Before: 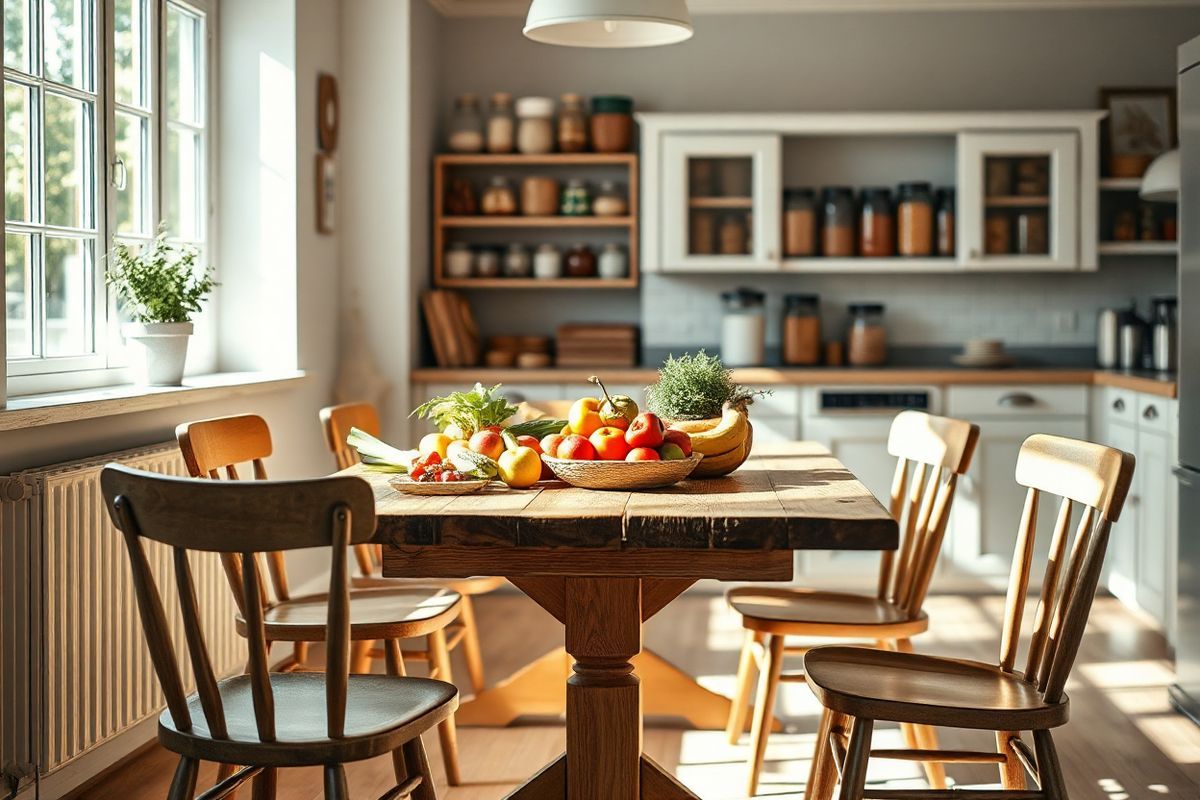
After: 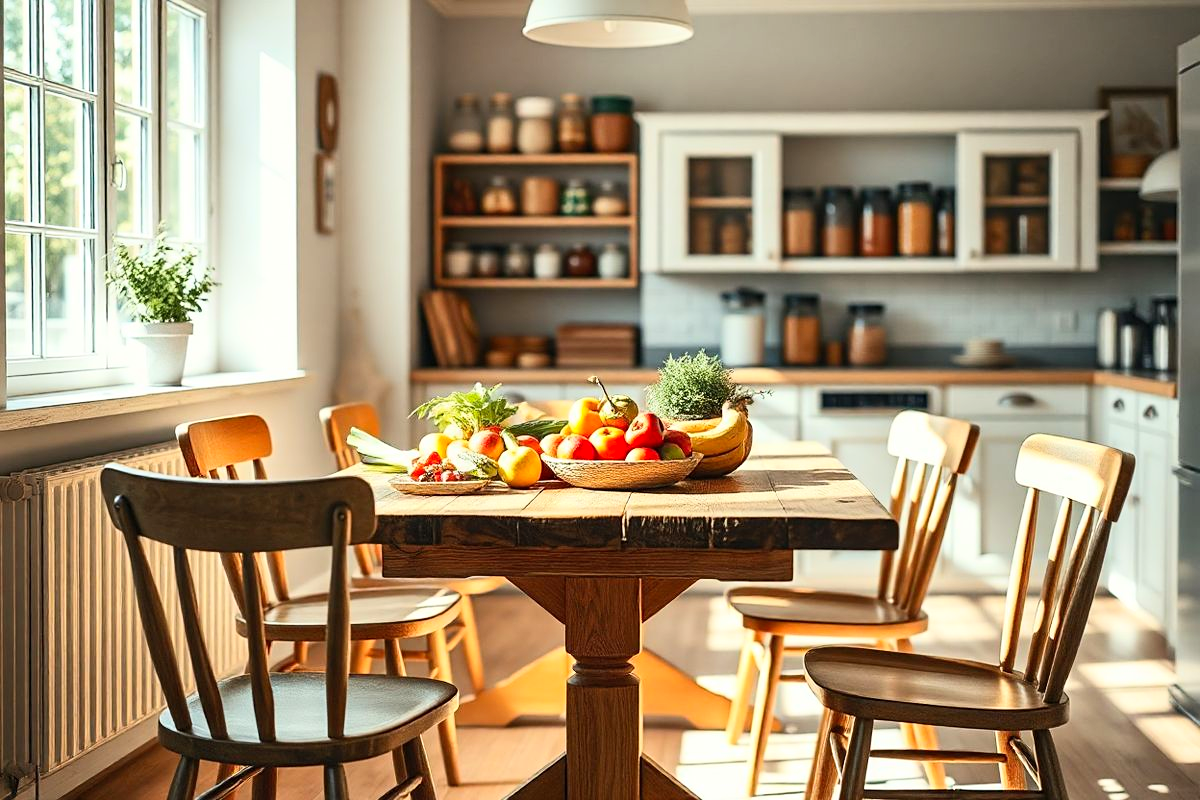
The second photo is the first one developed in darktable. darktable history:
contrast brightness saturation: contrast 0.2, brightness 0.16, saturation 0.22
sharpen: amount 0.2
